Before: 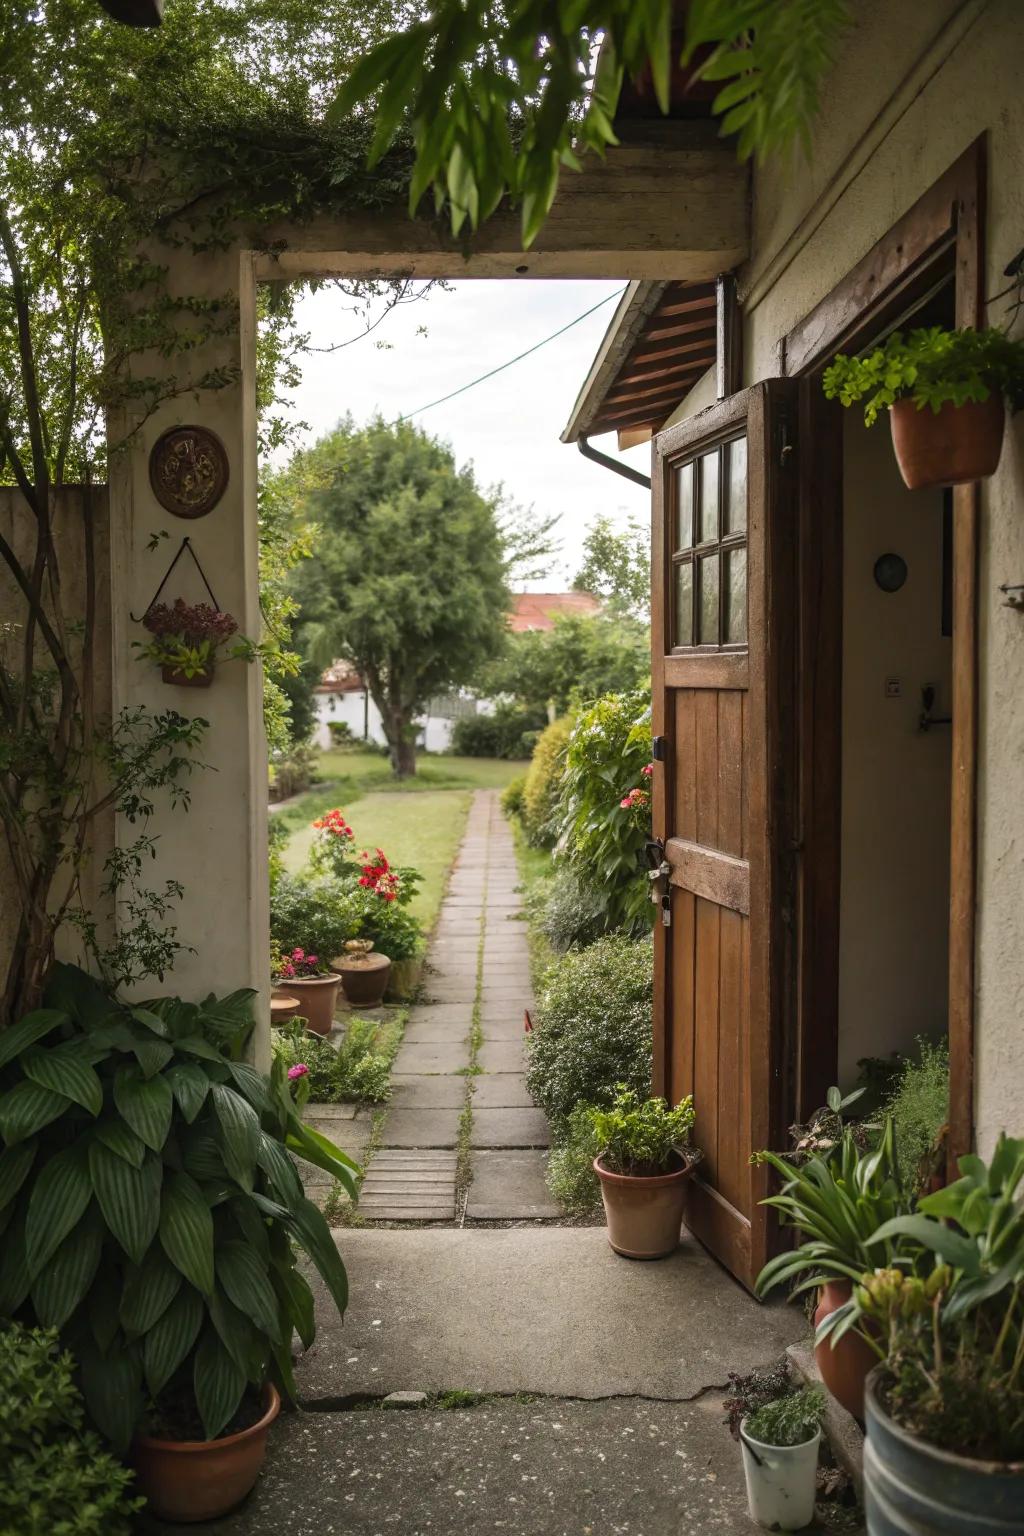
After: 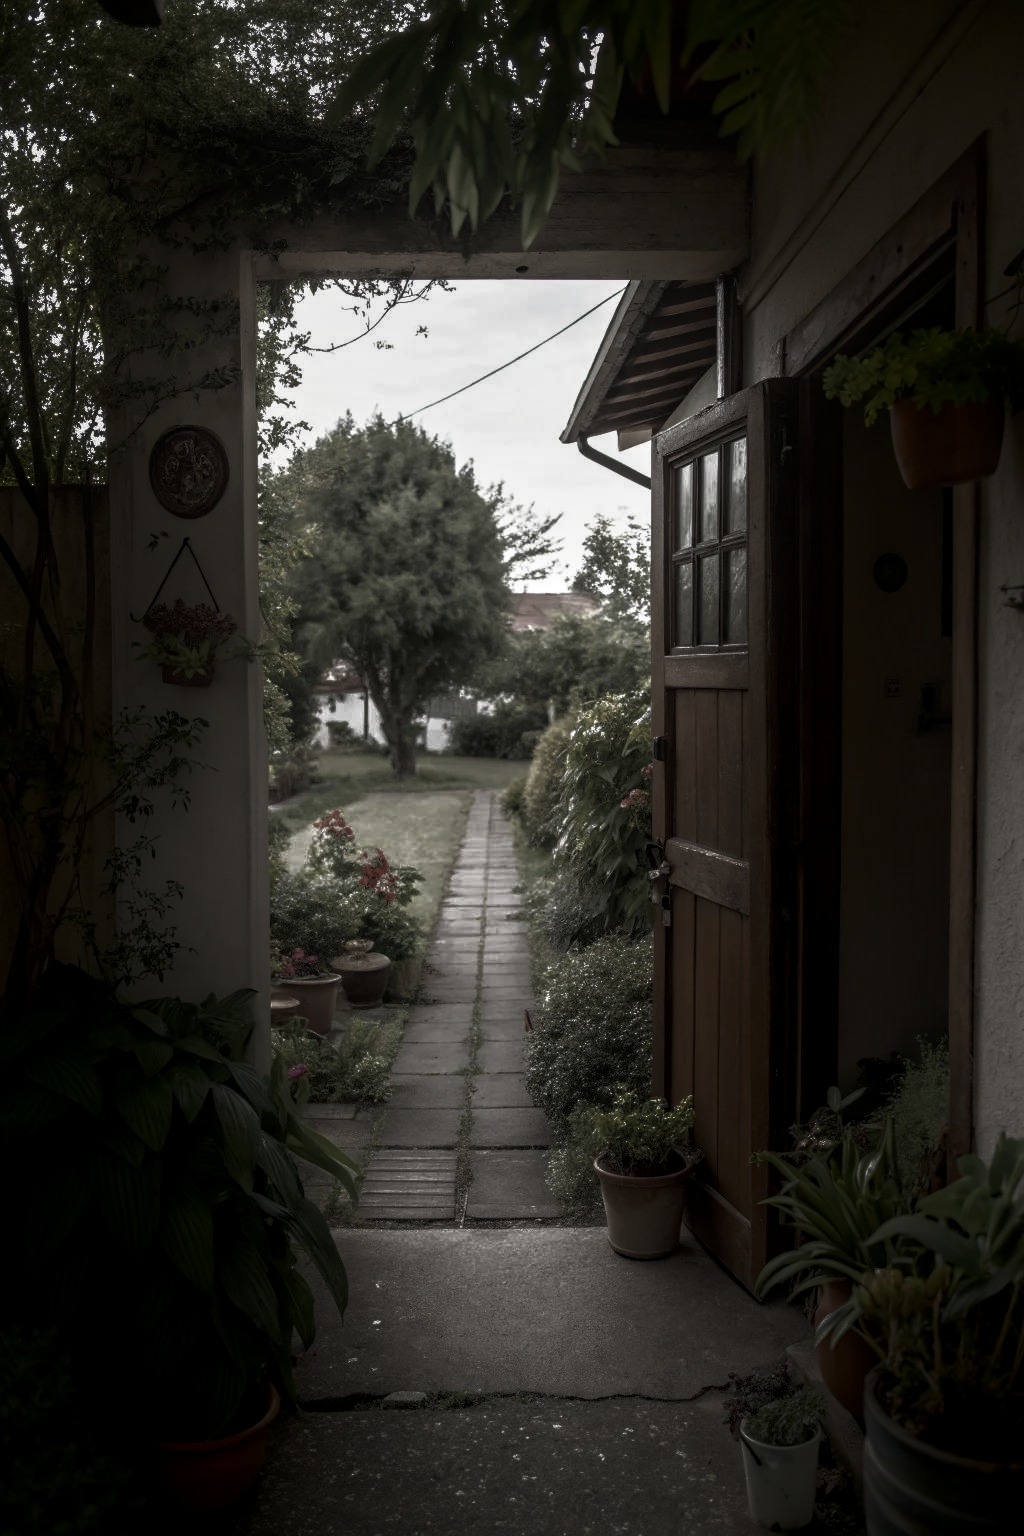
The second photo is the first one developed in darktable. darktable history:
local contrast: on, module defaults
base curve: curves: ch0 [(0, 0) (0.564, 0.291) (0.802, 0.731) (1, 1)]
shadows and highlights: shadows -70, highlights 35, soften with gaussian
color correction: saturation 0.3
